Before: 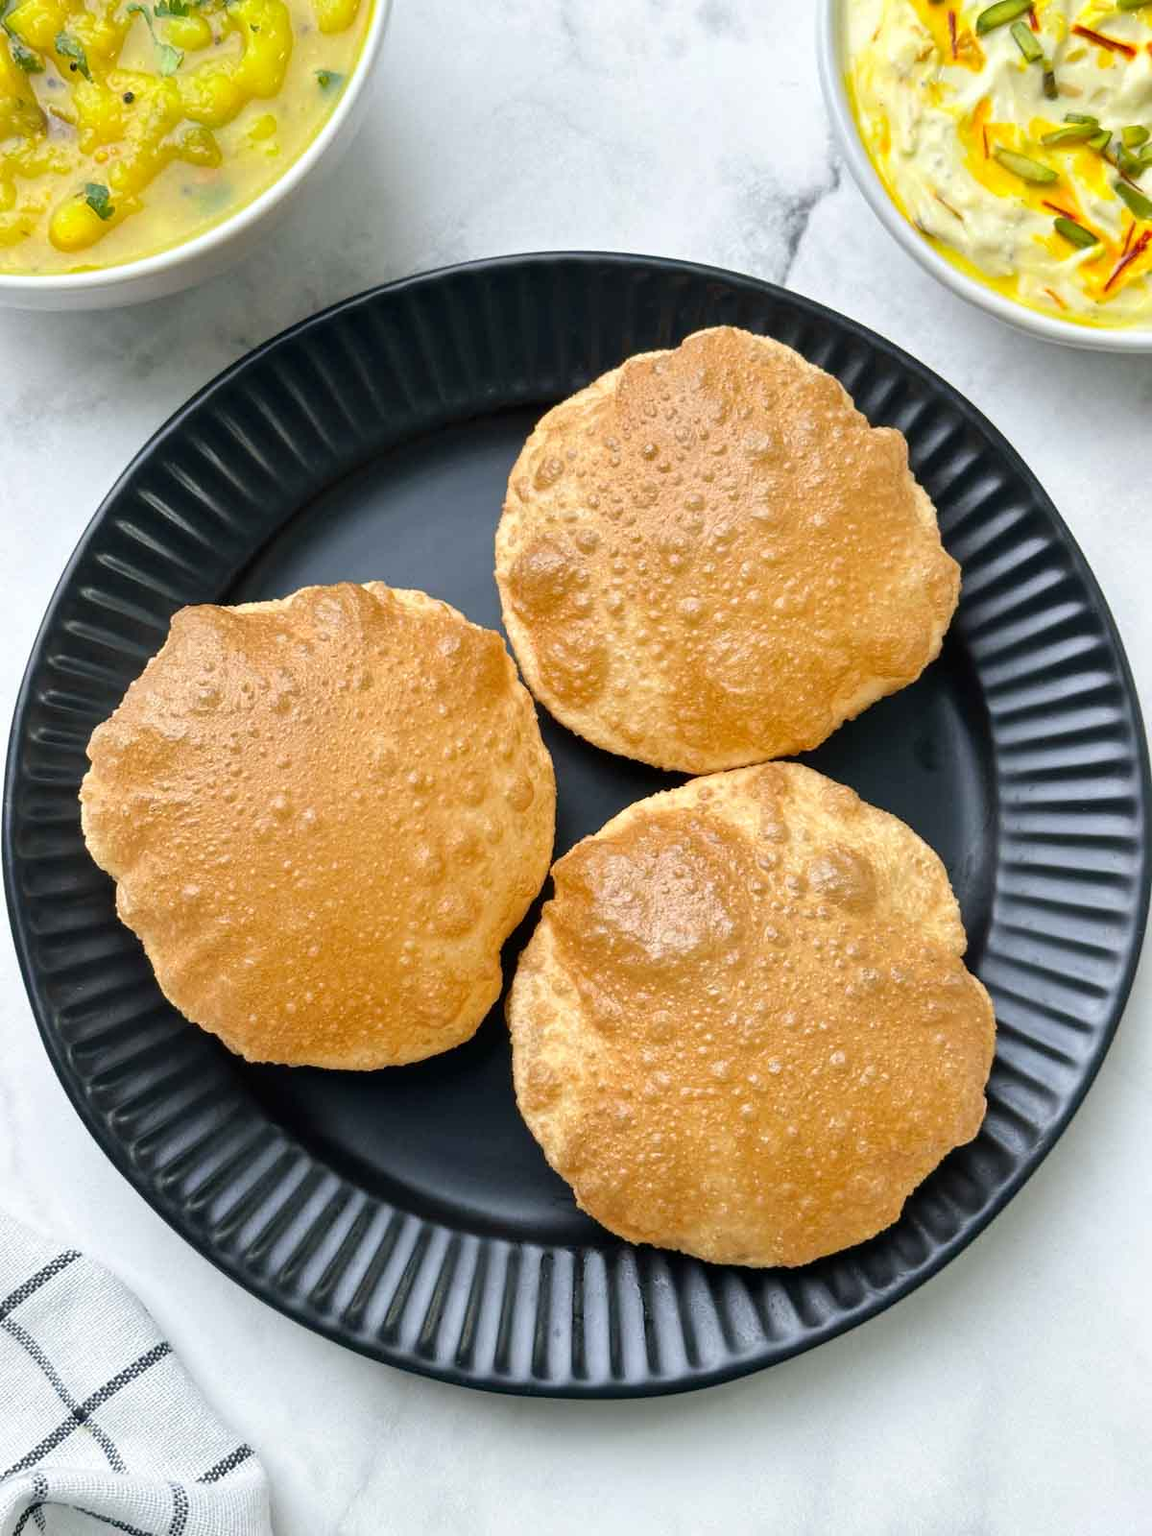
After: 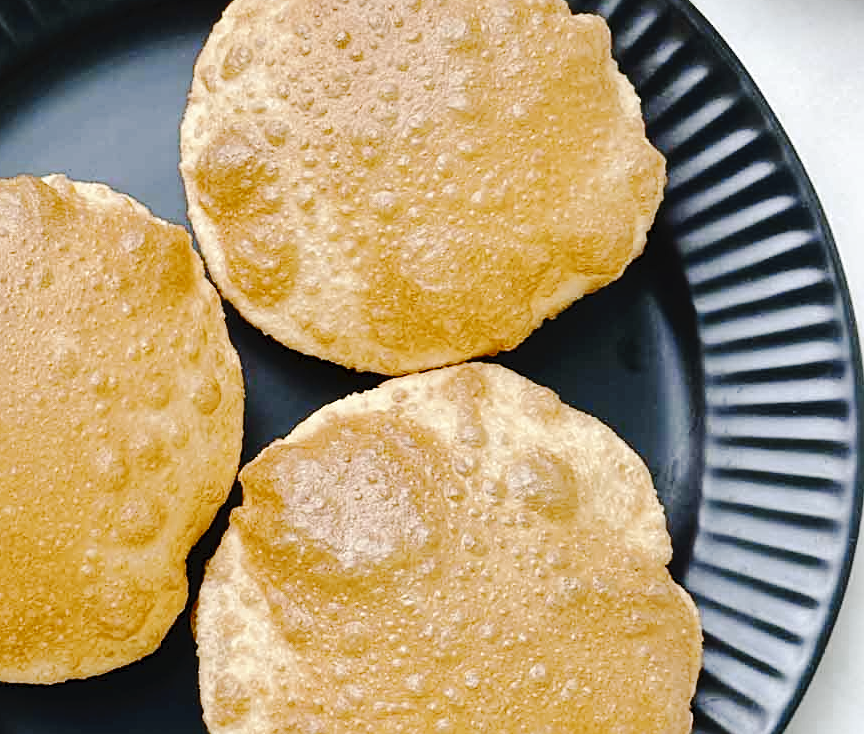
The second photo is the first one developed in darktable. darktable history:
color zones: curves: ch0 [(0, 0.5) (0.125, 0.4) (0.25, 0.5) (0.375, 0.4) (0.5, 0.4) (0.625, 0.6) (0.75, 0.6) (0.875, 0.5)]; ch1 [(0, 0.35) (0.125, 0.45) (0.25, 0.35) (0.375, 0.35) (0.5, 0.35) (0.625, 0.35) (0.75, 0.45) (0.875, 0.35)]; ch2 [(0, 0.6) (0.125, 0.5) (0.25, 0.5) (0.375, 0.6) (0.5, 0.6) (0.625, 0.5) (0.75, 0.5) (0.875, 0.5)]
tone curve: curves: ch0 [(0, 0) (0.003, 0.034) (0.011, 0.038) (0.025, 0.046) (0.044, 0.054) (0.069, 0.06) (0.1, 0.079) (0.136, 0.114) (0.177, 0.151) (0.224, 0.213) (0.277, 0.293) (0.335, 0.385) (0.399, 0.482) (0.468, 0.578) (0.543, 0.655) (0.623, 0.724) (0.709, 0.786) (0.801, 0.854) (0.898, 0.922) (1, 1)], preserve colors none
crop and rotate: left 27.938%, top 27.046%, bottom 27.046%
local contrast: mode bilateral grid, contrast 15, coarseness 36, detail 105%, midtone range 0.2
color balance rgb: perceptual saturation grading › global saturation 20%, perceptual saturation grading › highlights -25%, perceptual saturation grading › shadows 25%
sharpen: on, module defaults
